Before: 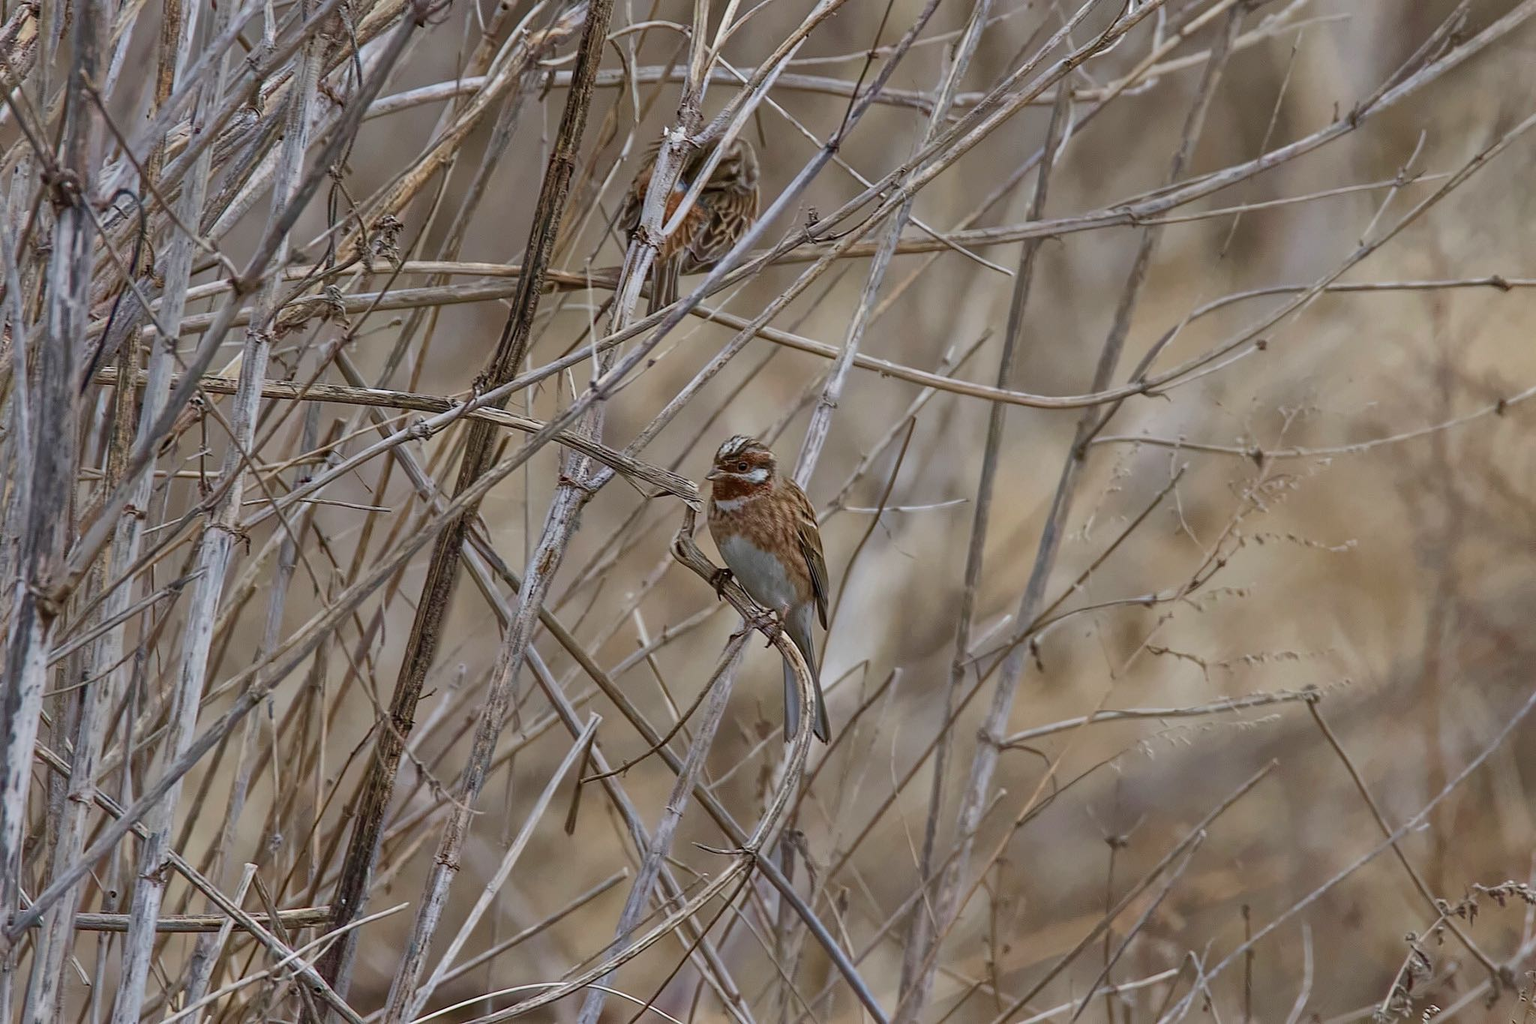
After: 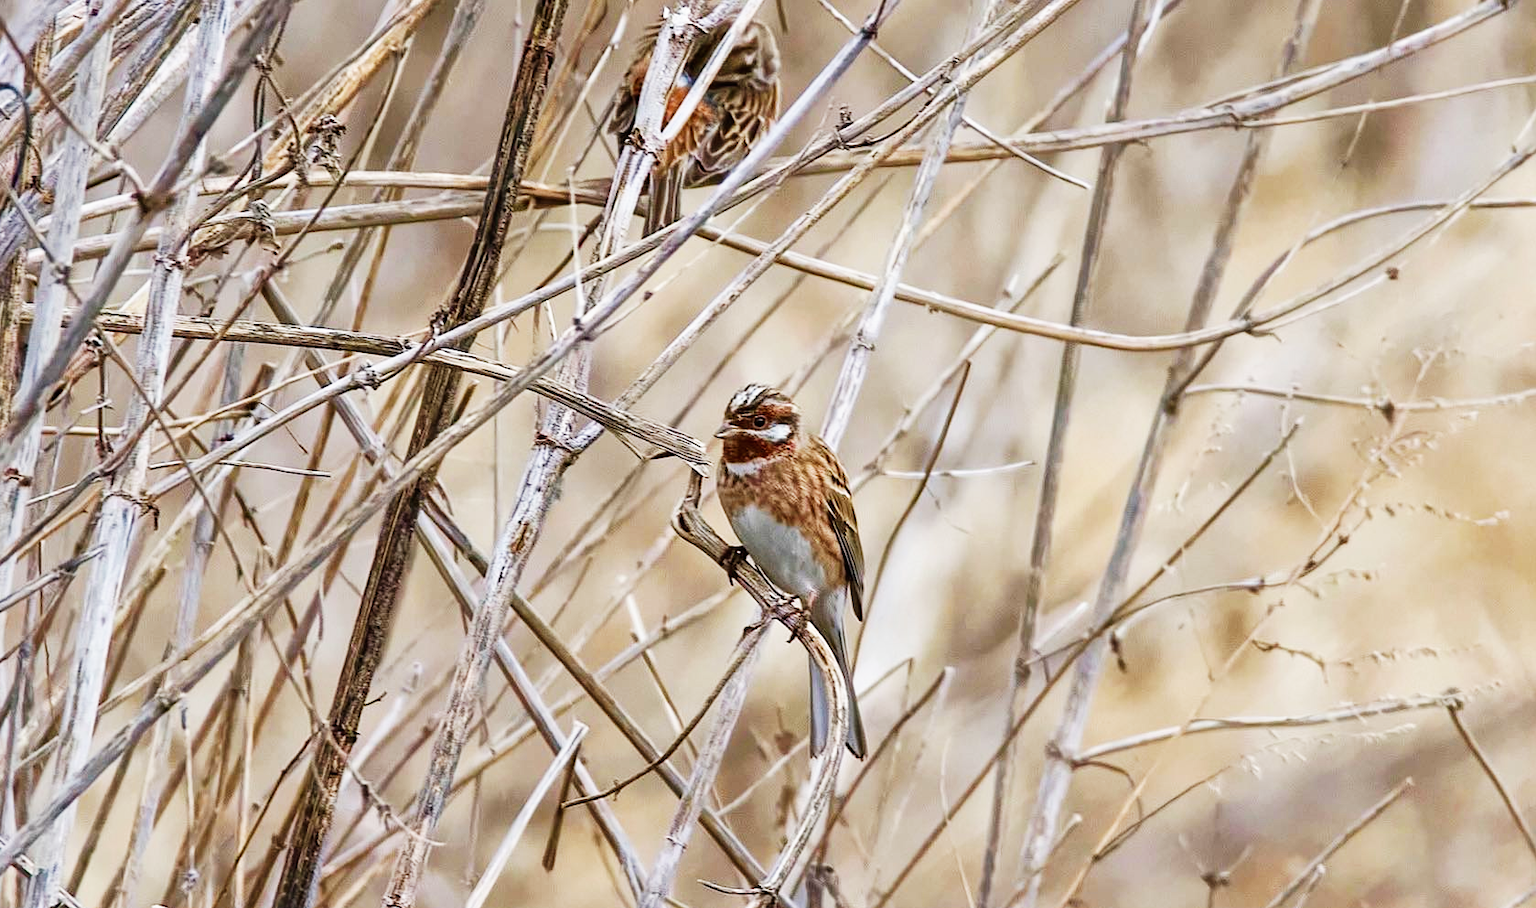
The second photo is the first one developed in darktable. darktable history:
base curve: curves: ch0 [(0, 0) (0.007, 0.004) (0.027, 0.03) (0.046, 0.07) (0.207, 0.54) (0.442, 0.872) (0.673, 0.972) (1, 1)], preserve colors none
crop: left 7.856%, top 11.836%, right 10.12%, bottom 15.387%
